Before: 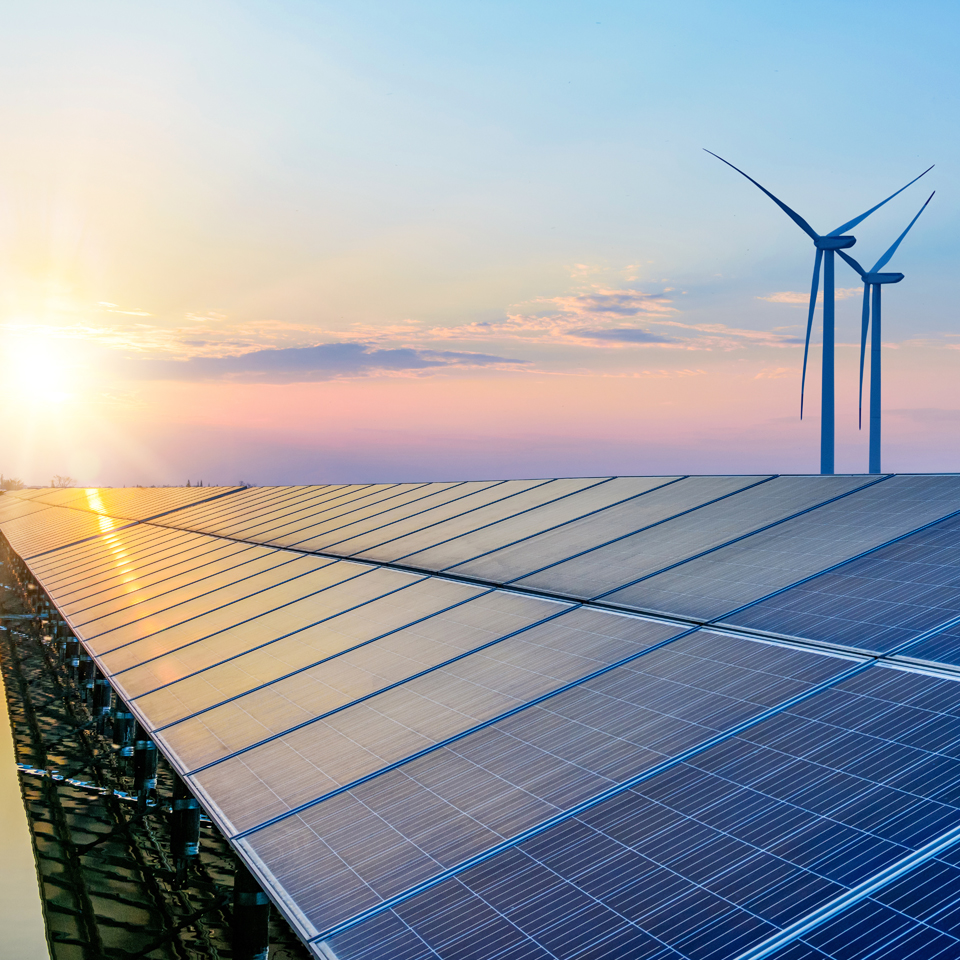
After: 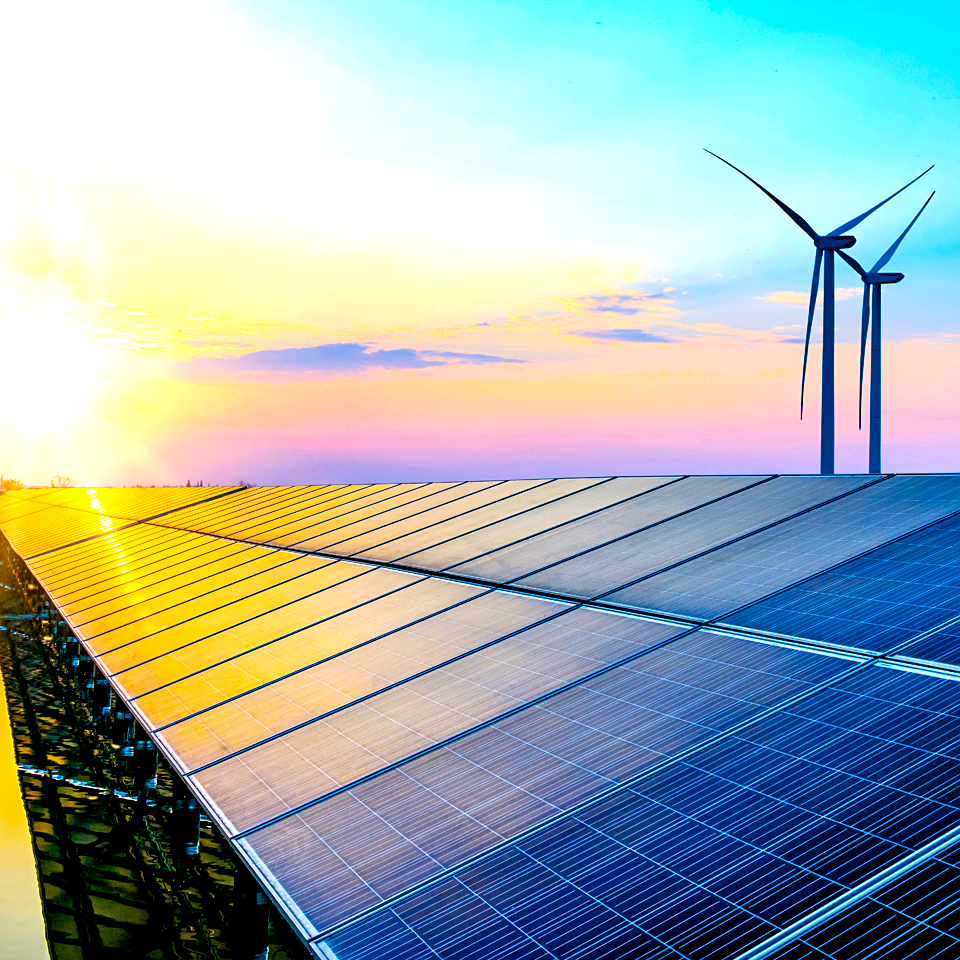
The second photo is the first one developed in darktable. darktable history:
color balance rgb: linear chroma grading › global chroma 9.91%, perceptual saturation grading › global saturation 99.378%, perceptual brilliance grading › global brilliance -4.526%, perceptual brilliance grading › highlights 25.198%, perceptual brilliance grading › mid-tones 7.124%, perceptual brilliance grading › shadows -4.988%
exposure: black level correction 0.01, exposure 0.017 EV, compensate highlight preservation false
sharpen: amount 0.204
